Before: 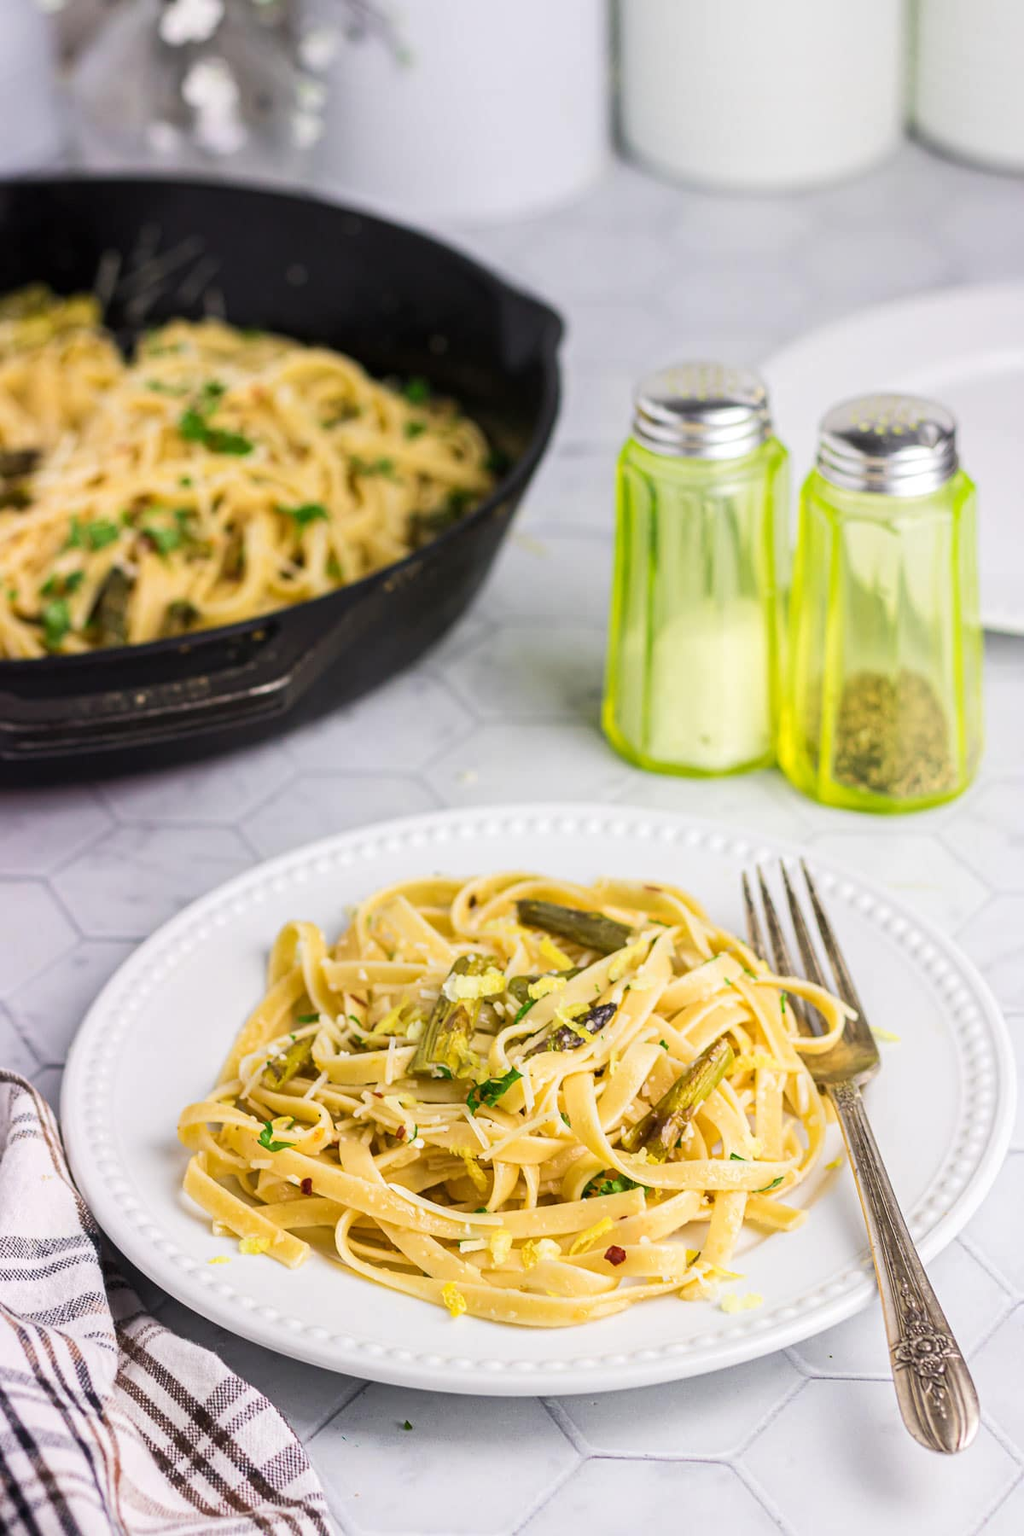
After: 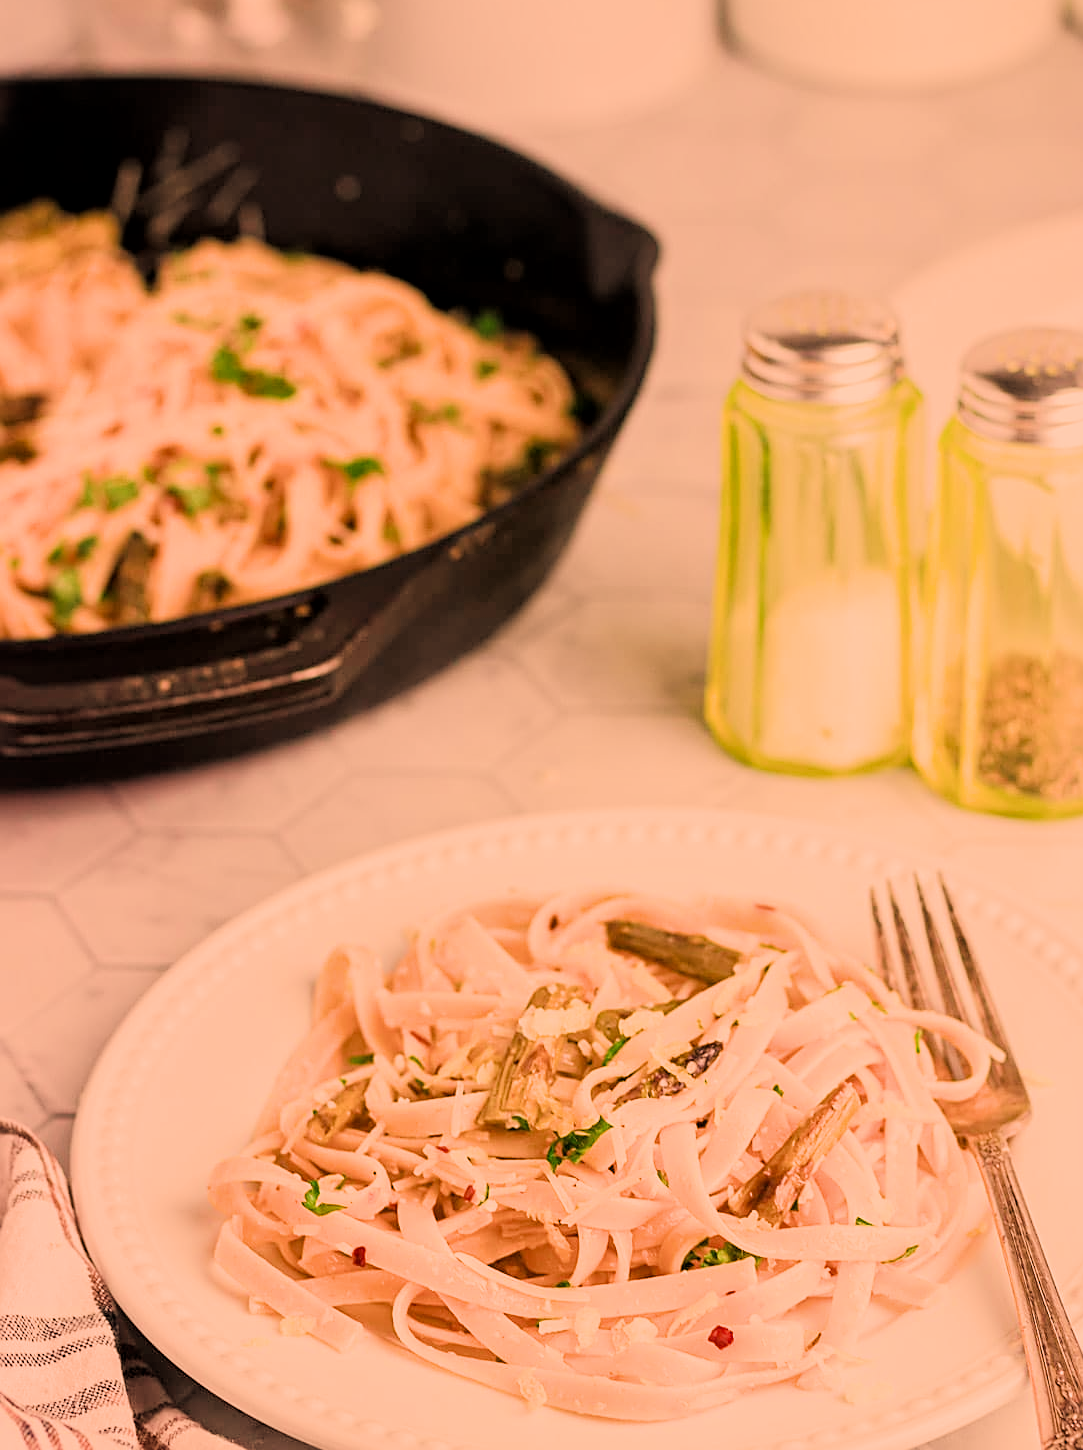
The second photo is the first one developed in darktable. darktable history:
local contrast: mode bilateral grid, contrast 20, coarseness 50, detail 120%, midtone range 0.2
crop: top 7.49%, right 9.717%, bottom 11.943%
sharpen: on, module defaults
filmic rgb: black relative exposure -7.32 EV, white relative exposure 5.09 EV, hardness 3.2
white balance: red 1.467, blue 0.684
exposure: exposure 0.29 EV, compensate highlight preservation false
